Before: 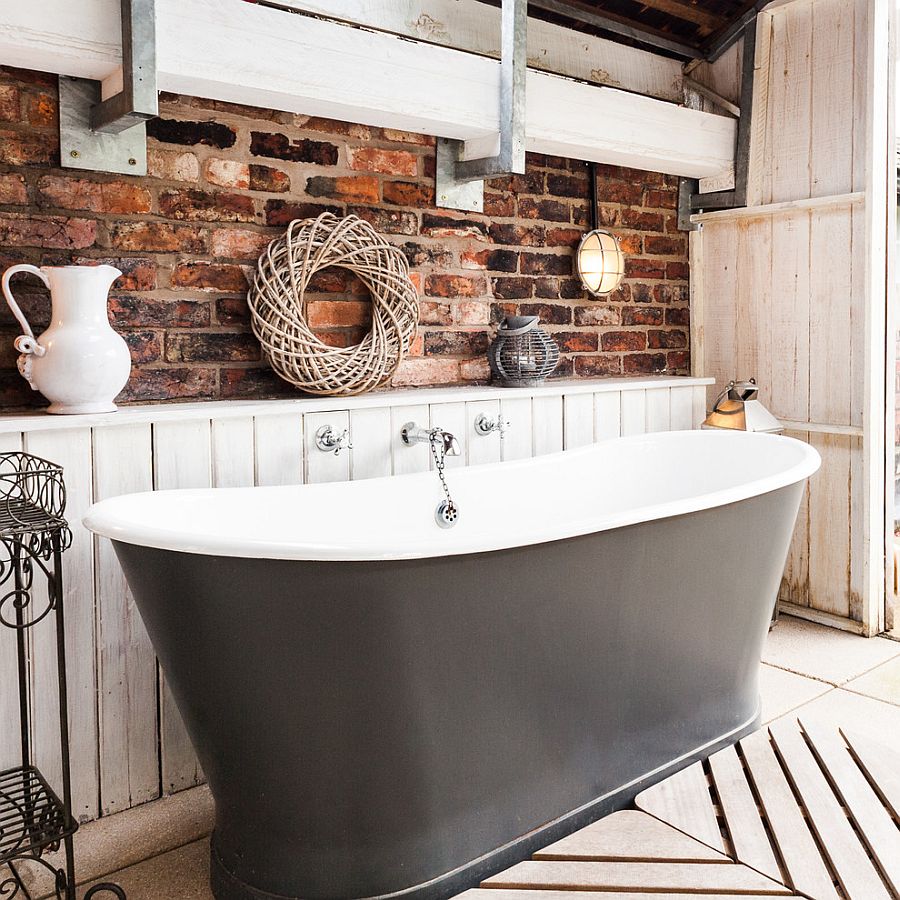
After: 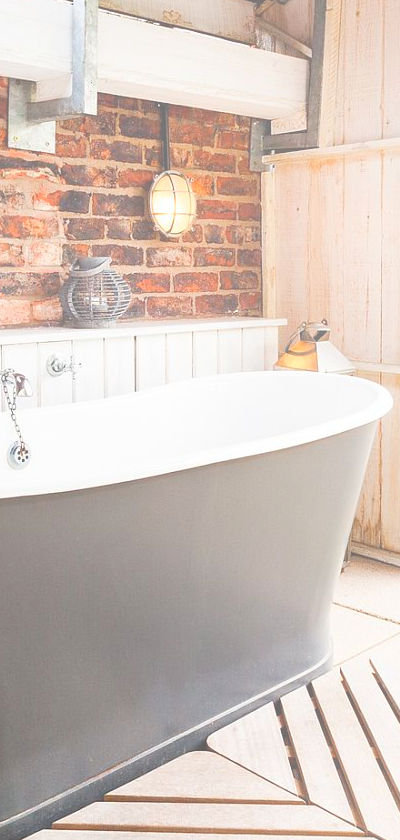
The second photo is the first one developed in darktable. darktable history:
bloom: size 38%, threshold 95%, strength 30%
crop: left 47.628%, top 6.643%, right 7.874%
